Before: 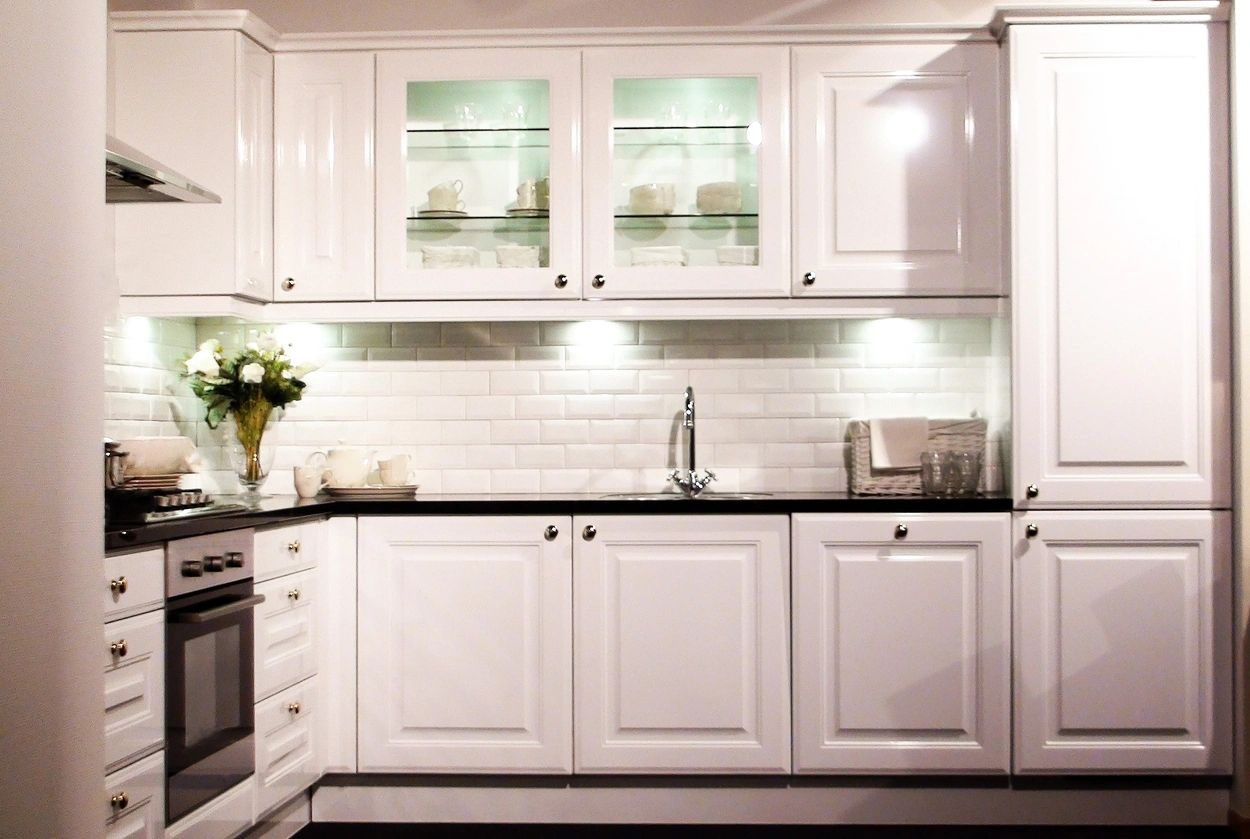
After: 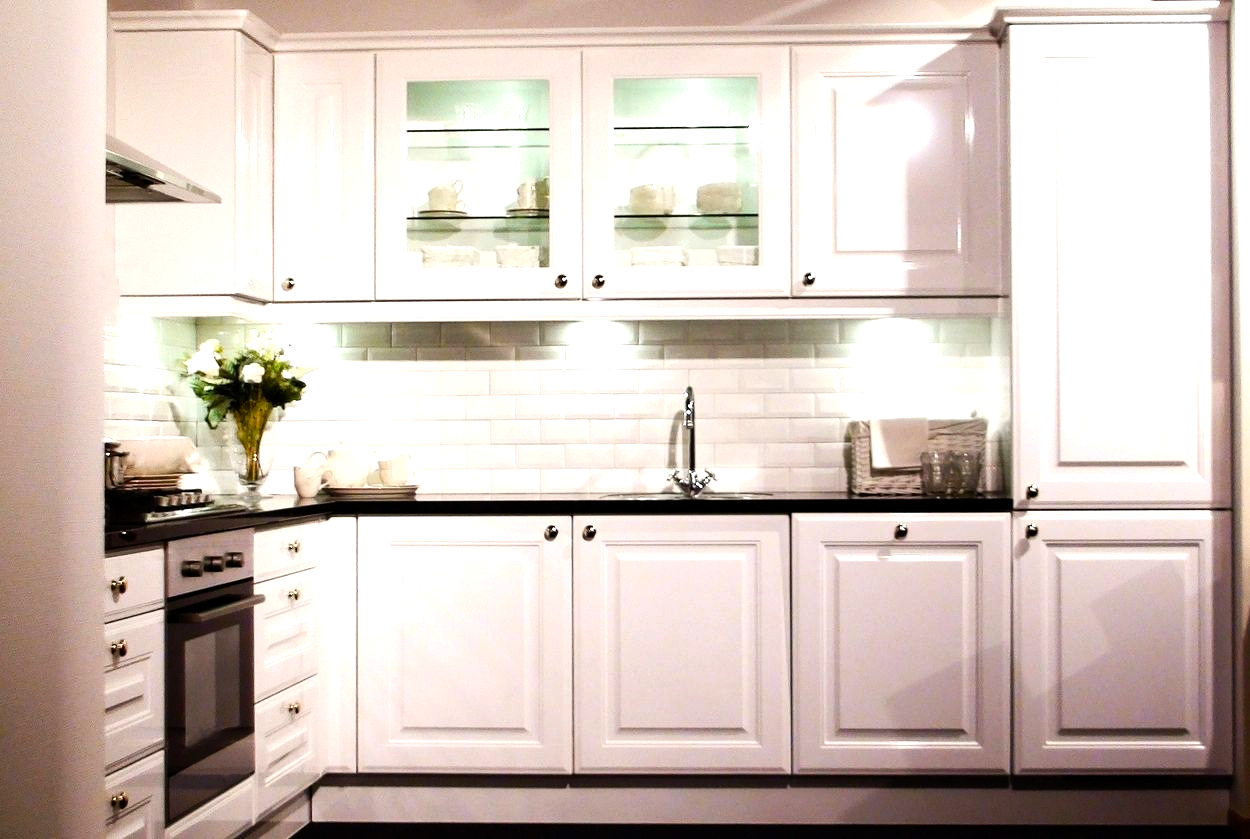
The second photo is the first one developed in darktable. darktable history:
color balance rgb: shadows lift › luminance -20%, power › hue 72.24°, highlights gain › luminance 15%, global offset › hue 171.6°, perceptual saturation grading › highlights -15%, perceptual saturation grading › shadows 25%, global vibrance 35%, contrast 10%
